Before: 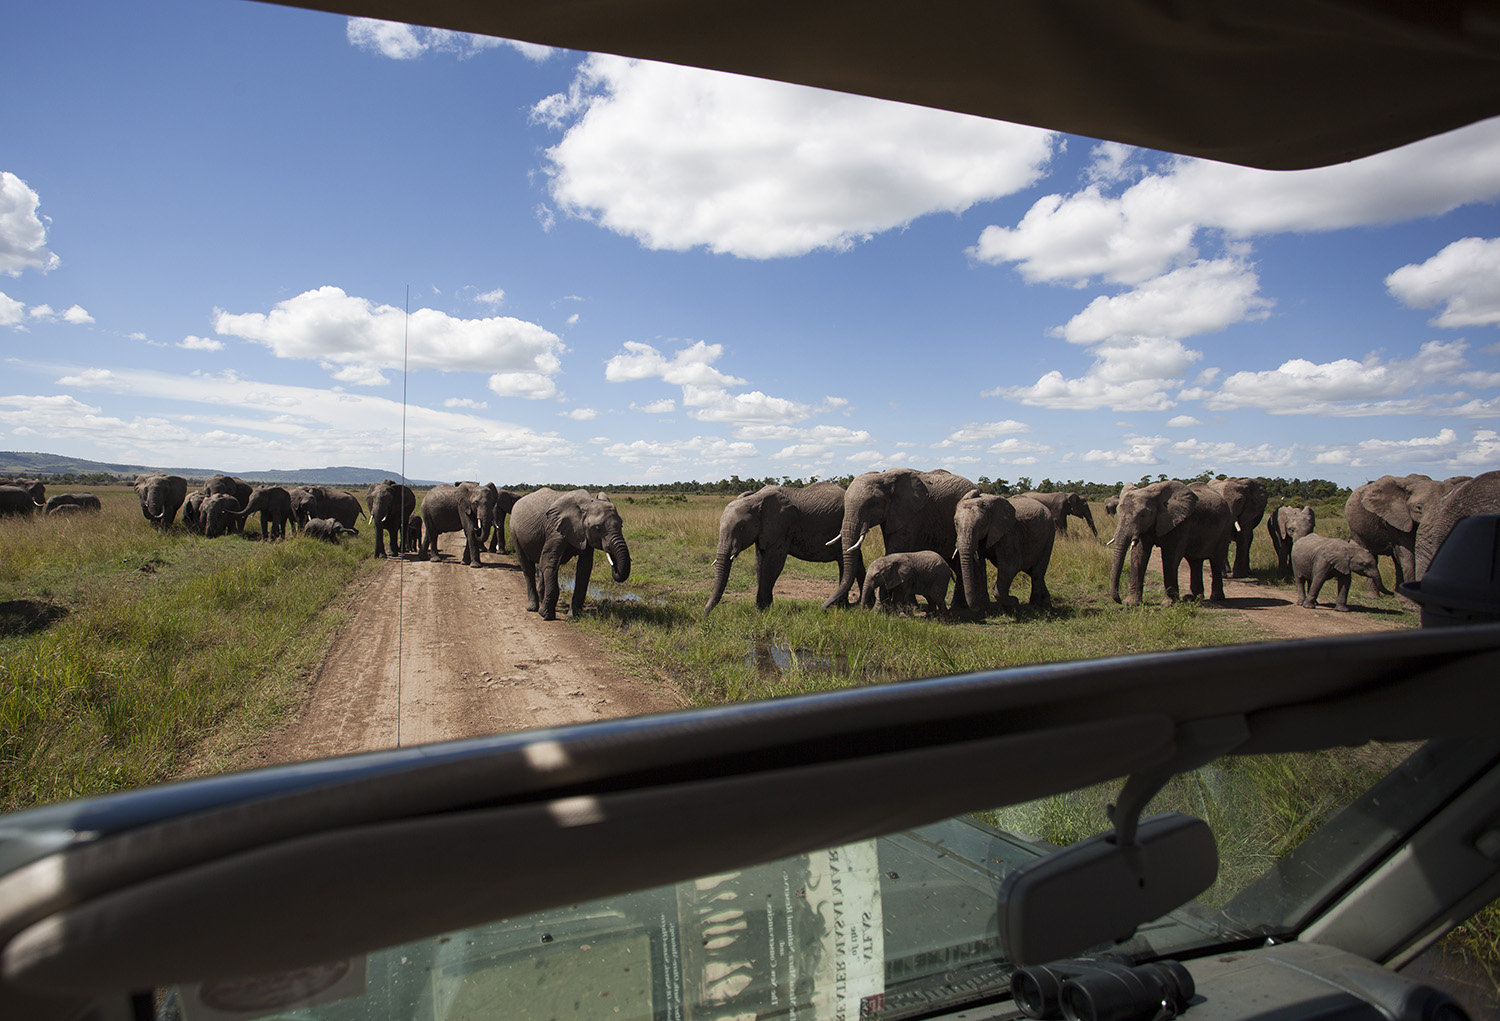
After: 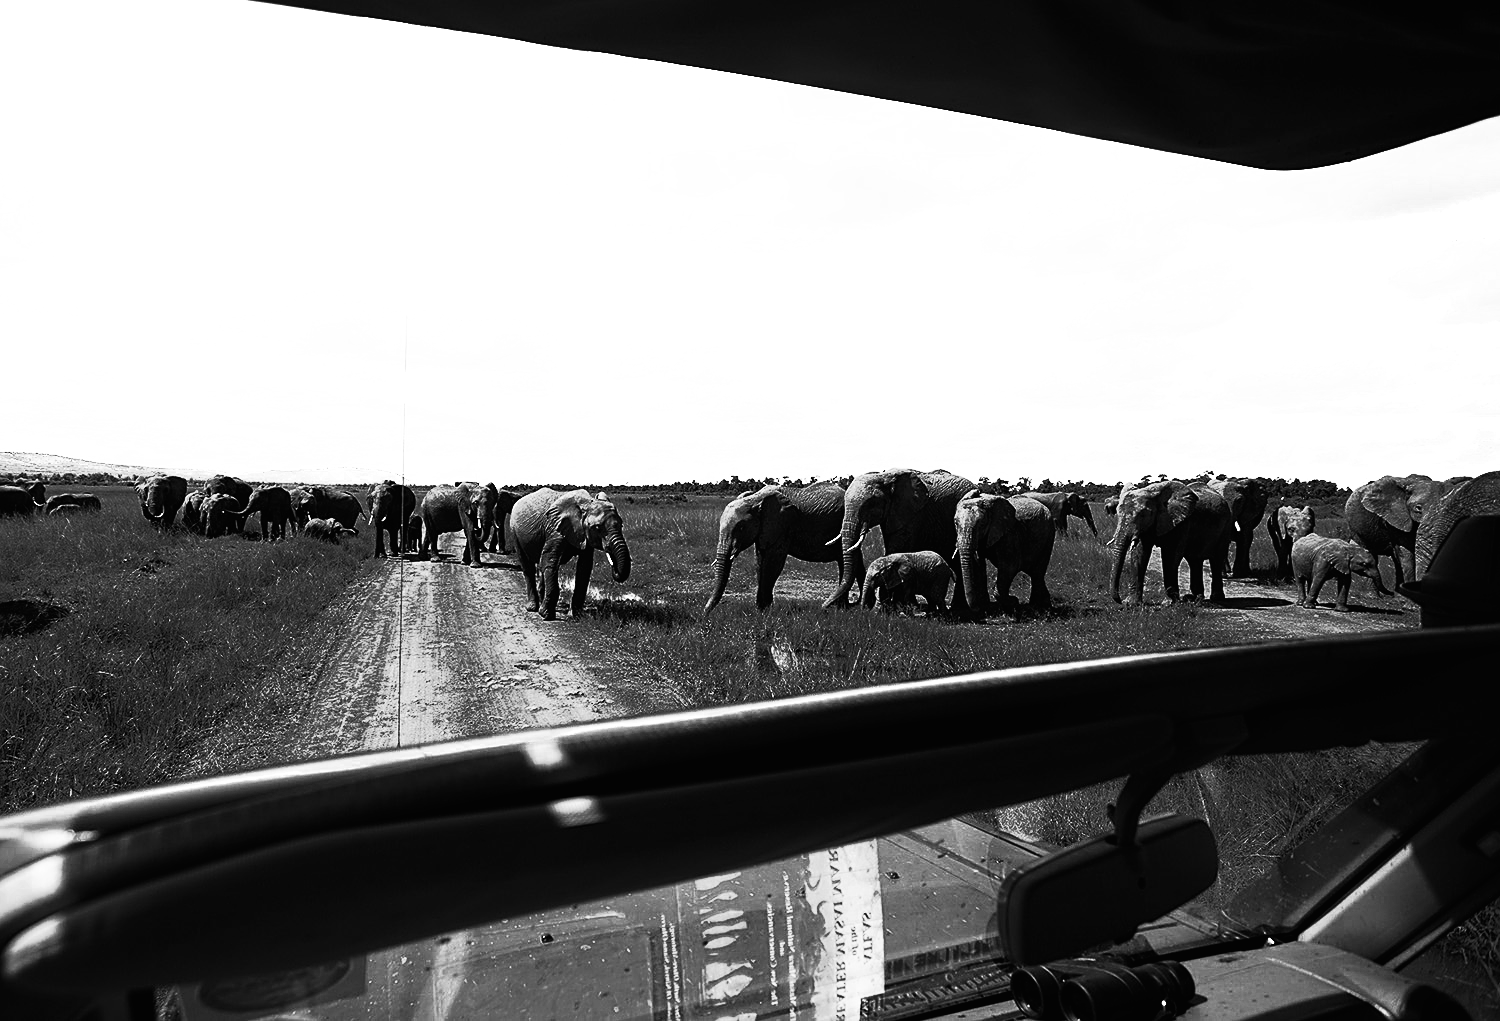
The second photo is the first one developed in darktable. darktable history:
base curve: curves: ch0 [(0, 0) (0.007, 0.004) (0.027, 0.03) (0.046, 0.07) (0.207, 0.54) (0.442, 0.872) (0.673, 0.972) (1, 1)], preserve colors none
sharpen: on, module defaults
tone curve: curves: ch0 [(0, 0) (0.003, 0.007) (0.011, 0.01) (0.025, 0.016) (0.044, 0.025) (0.069, 0.036) (0.1, 0.052) (0.136, 0.073) (0.177, 0.103) (0.224, 0.135) (0.277, 0.177) (0.335, 0.233) (0.399, 0.303) (0.468, 0.376) (0.543, 0.469) (0.623, 0.581) (0.709, 0.723) (0.801, 0.863) (0.898, 0.938) (1, 1)], preserve colors none
color zones: curves: ch0 [(0.287, 0.048) (0.493, 0.484) (0.737, 0.816)]; ch1 [(0, 0) (0.143, 0) (0.286, 0) (0.429, 0) (0.571, 0) (0.714, 0) (0.857, 0)]
